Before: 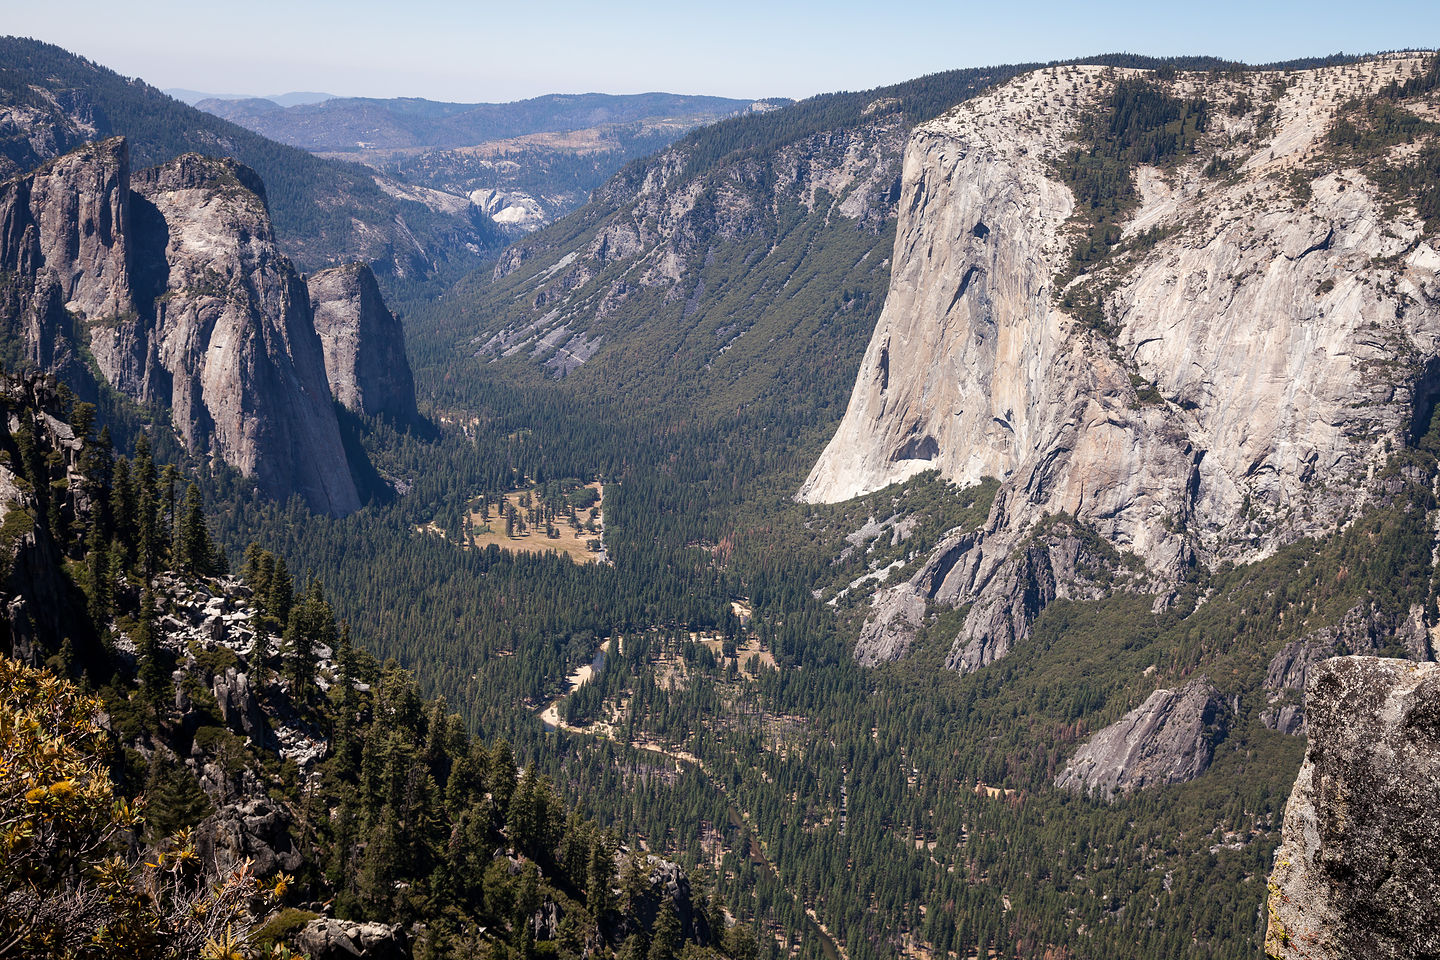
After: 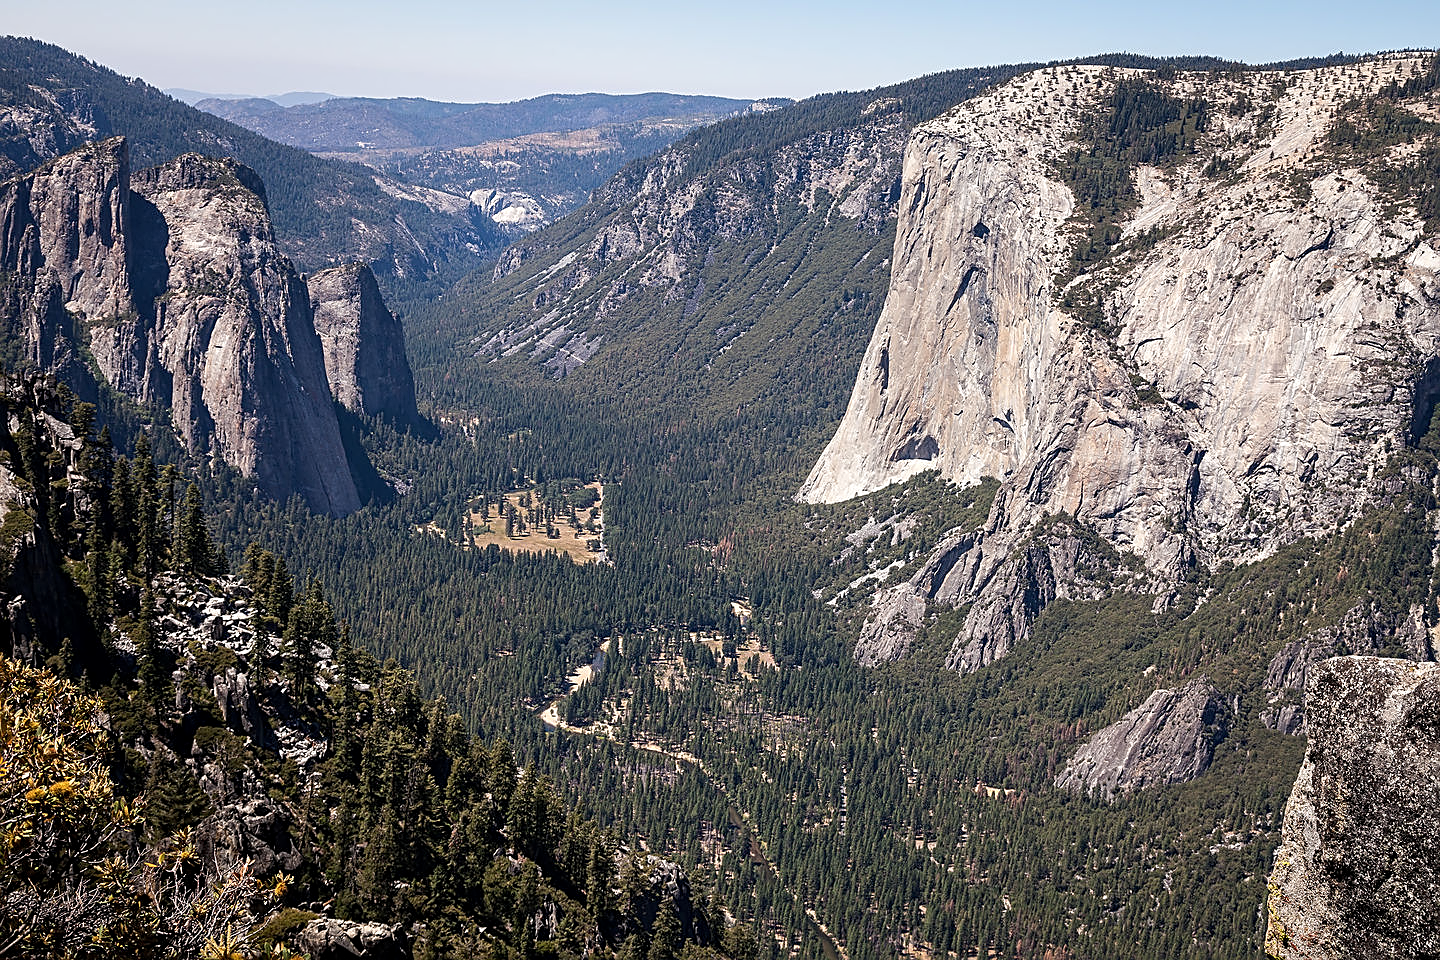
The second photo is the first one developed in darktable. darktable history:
sharpen: on, module defaults
contrast equalizer: octaves 7, y [[0.502, 0.505, 0.512, 0.529, 0.564, 0.588], [0.5 ×6], [0.502, 0.505, 0.512, 0.529, 0.564, 0.588], [0, 0.001, 0.001, 0.004, 0.008, 0.011], [0, 0.001, 0.001, 0.004, 0.008, 0.011]]
